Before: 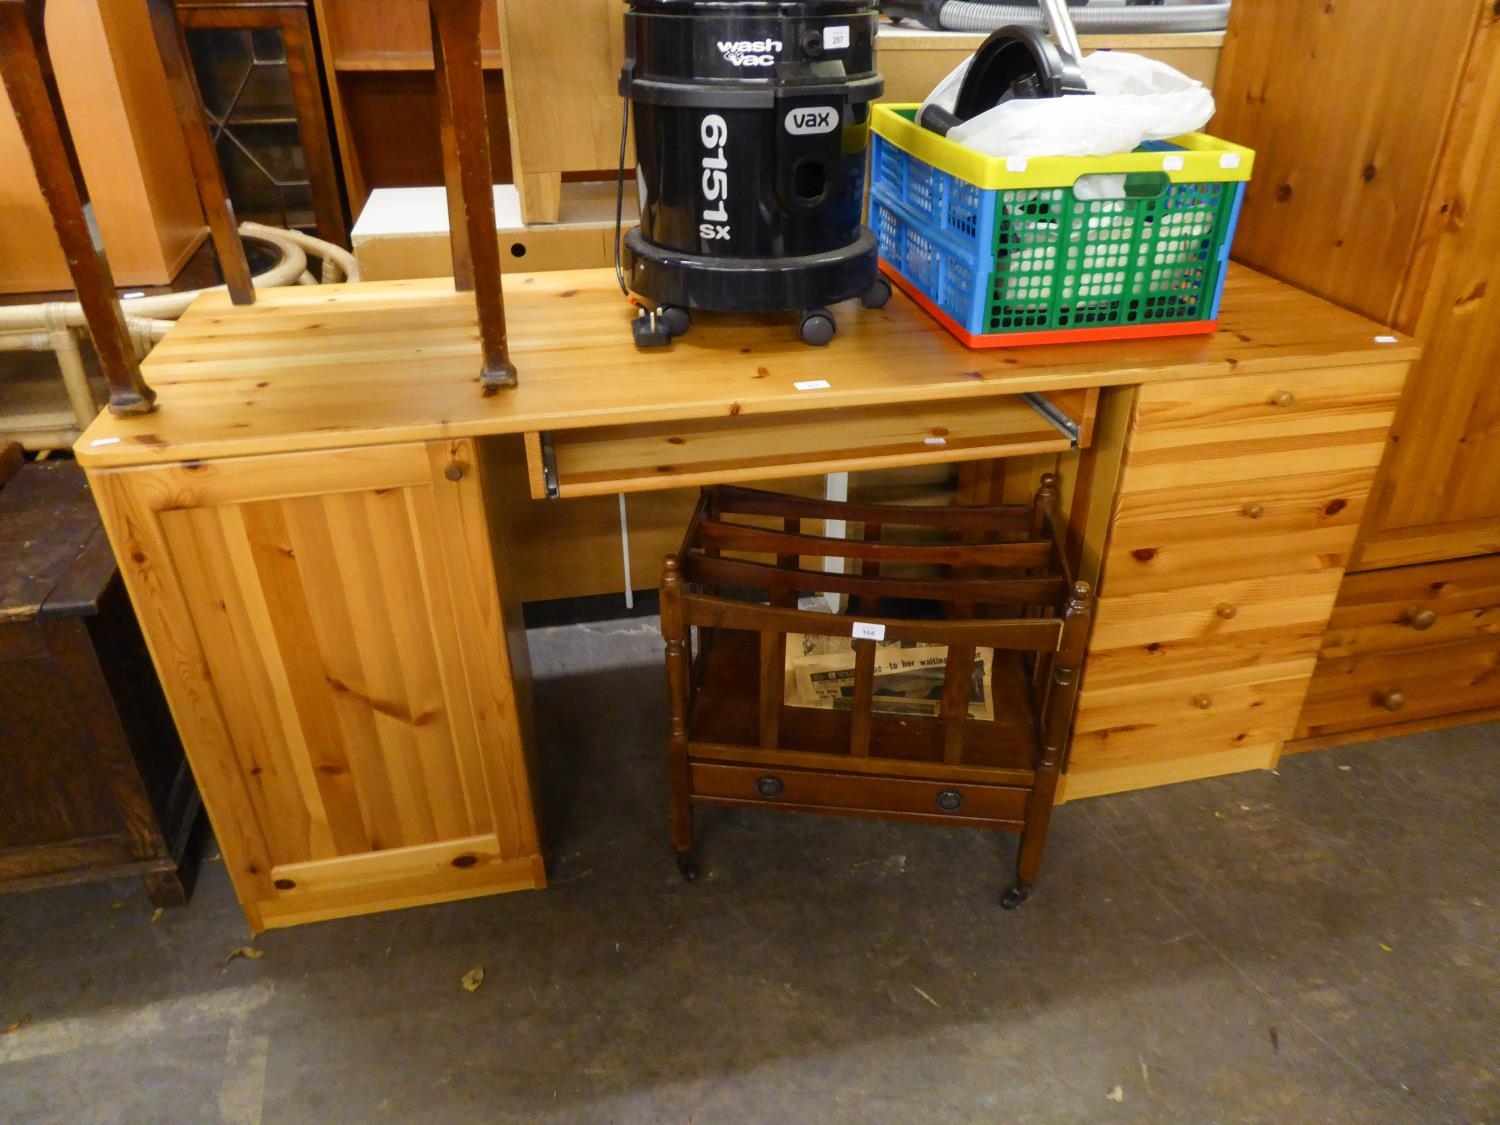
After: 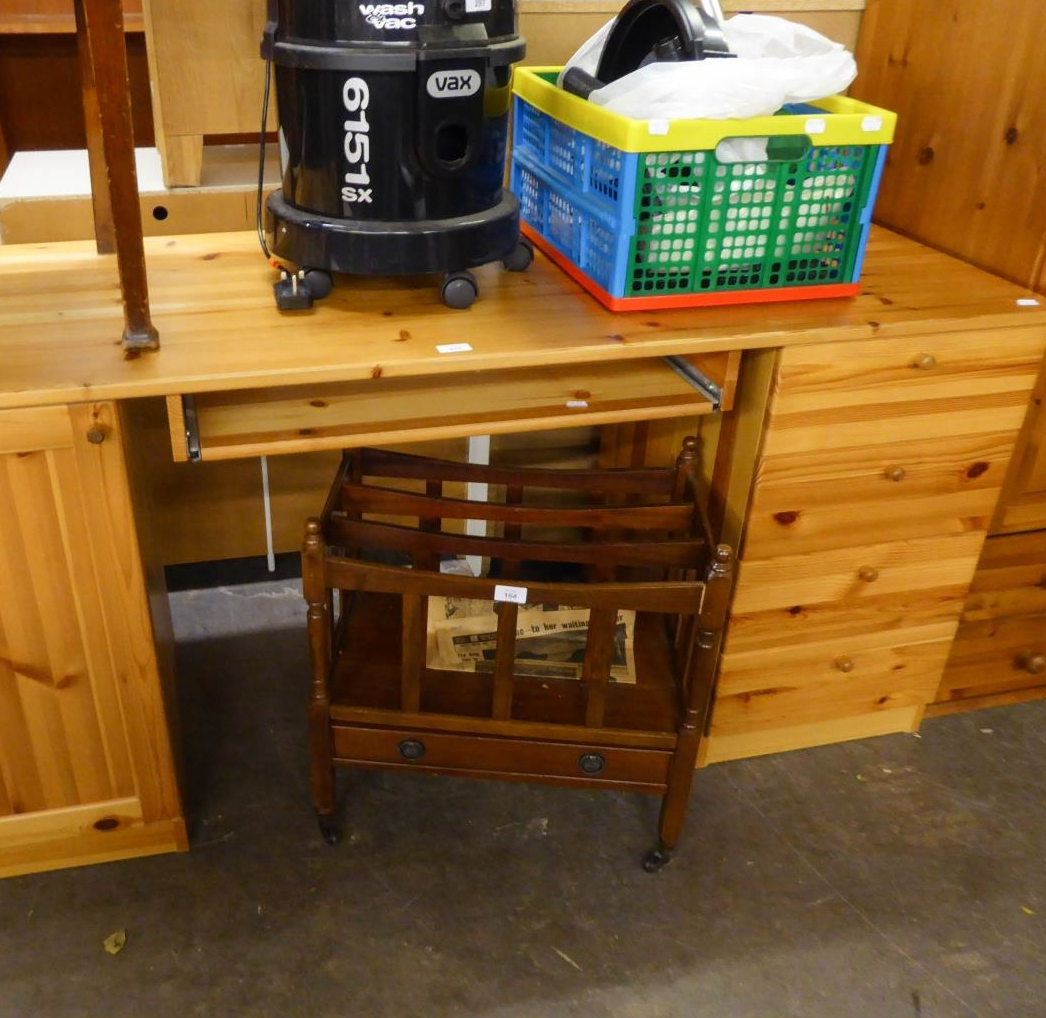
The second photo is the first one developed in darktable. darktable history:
crop and rotate: left 23.89%, top 3.338%, right 6.334%, bottom 6.119%
